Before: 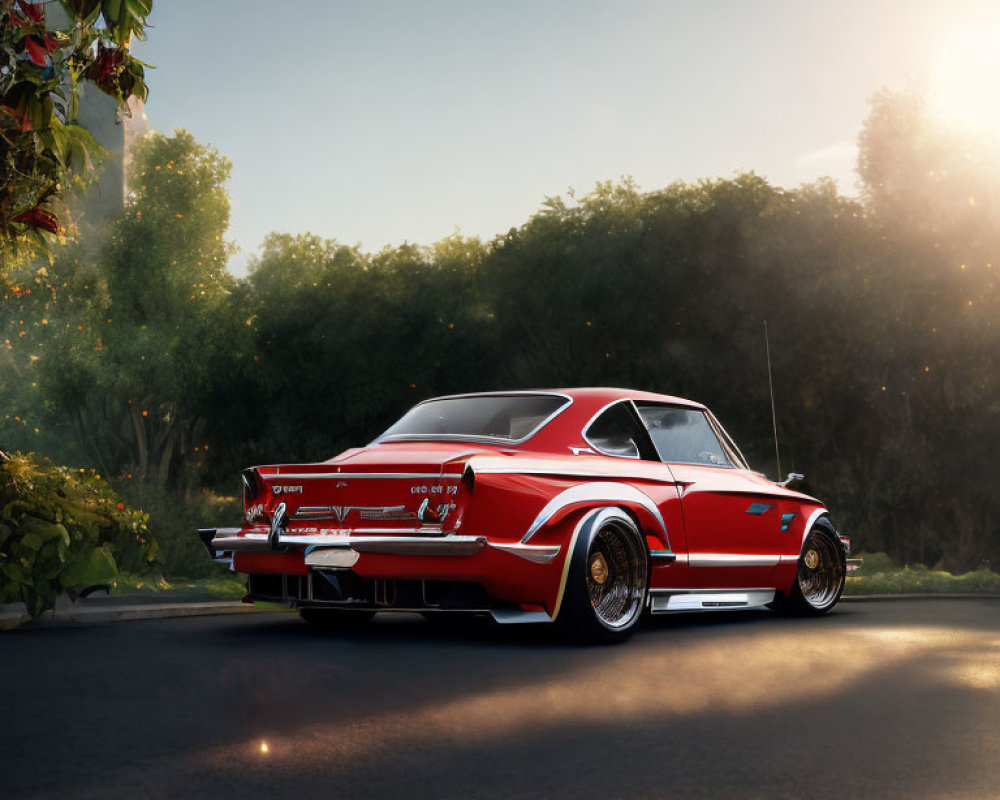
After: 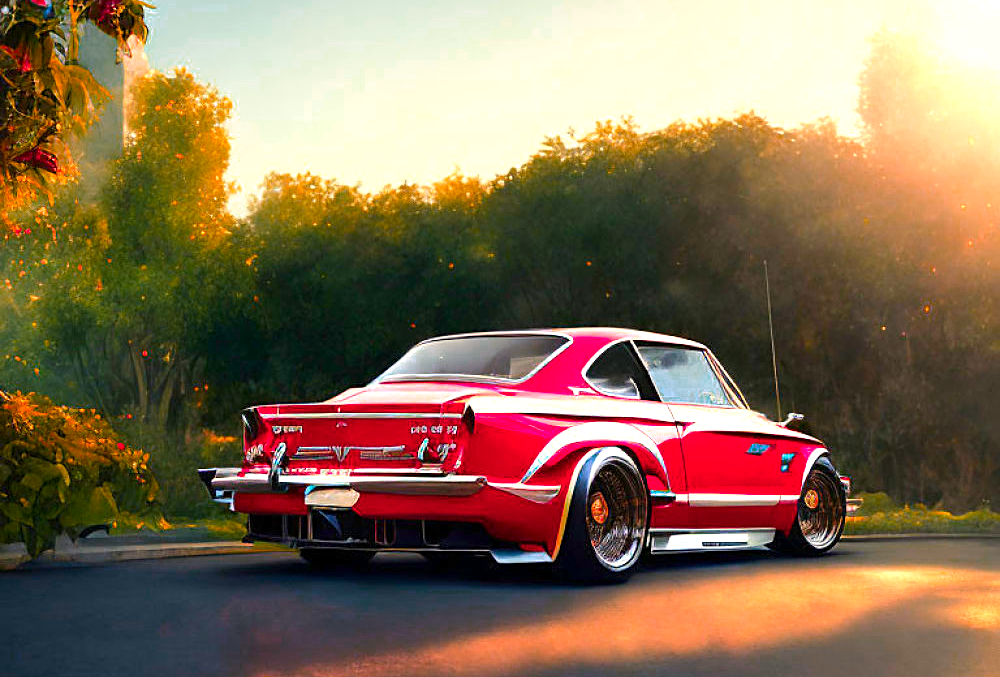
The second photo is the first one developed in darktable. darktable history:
exposure: exposure 0.663 EV, compensate highlight preservation false
sharpen: on, module defaults
color balance rgb: highlights gain › chroma 3.013%, highlights gain › hue 78.16°, perceptual saturation grading › global saturation -0.082%, perceptual brilliance grading › mid-tones 9.25%, perceptual brilliance grading › shadows 14.162%, global vibrance 40.758%
crop: top 7.617%, bottom 7.661%
color zones: curves: ch0 [(0.473, 0.374) (0.742, 0.784)]; ch1 [(0.354, 0.737) (0.742, 0.705)]; ch2 [(0.318, 0.421) (0.758, 0.532)]
